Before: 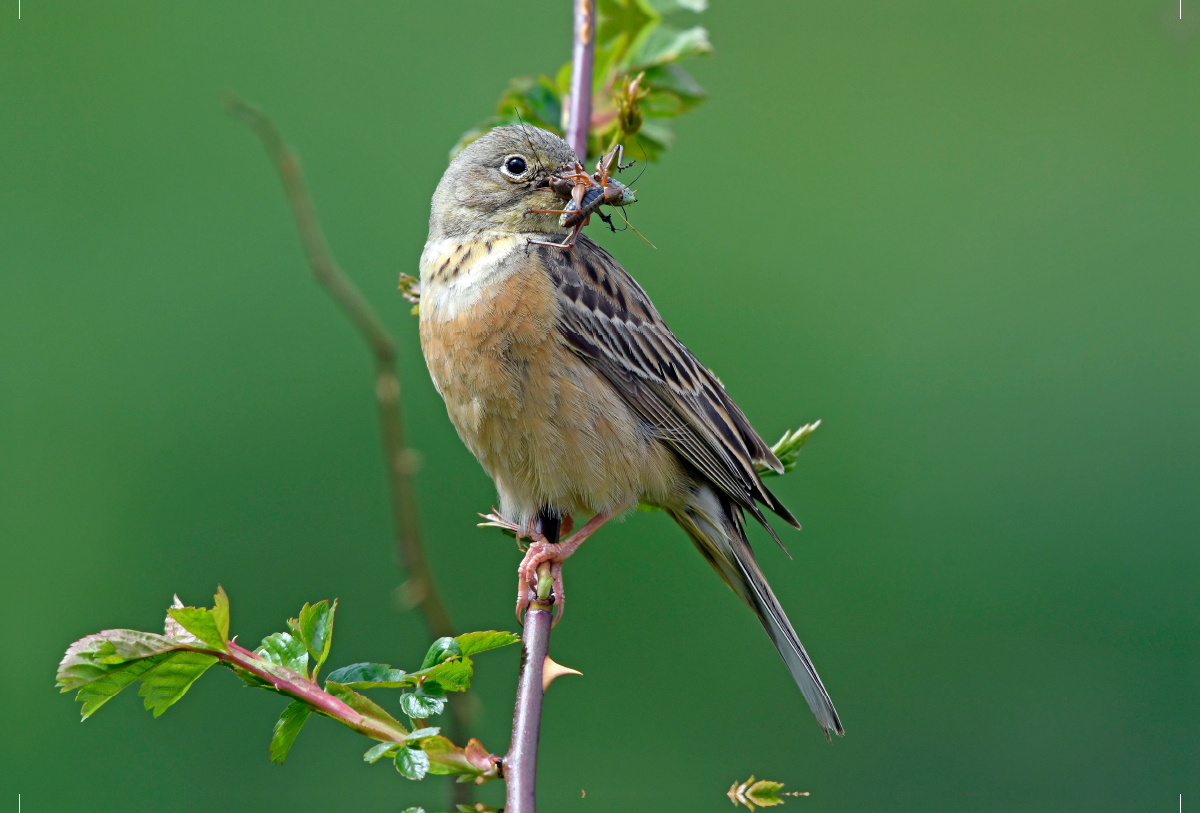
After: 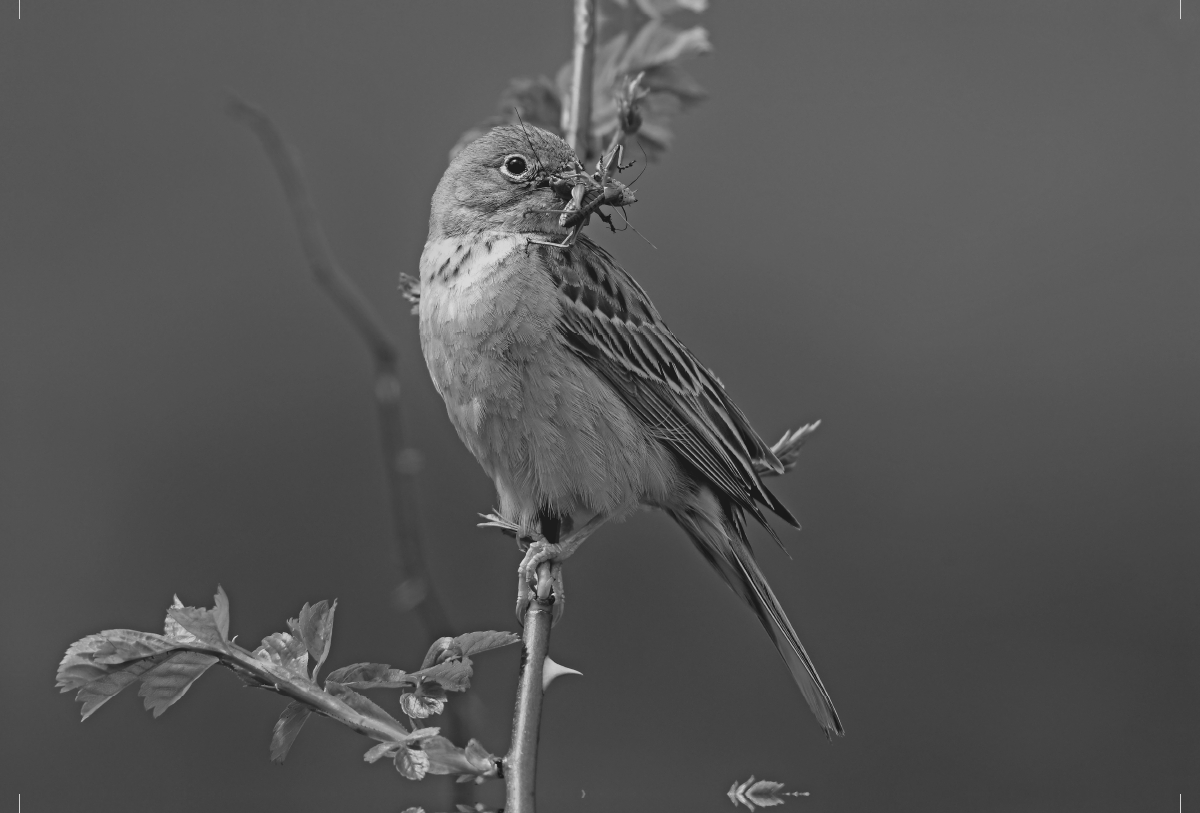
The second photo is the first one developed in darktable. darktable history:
color balance rgb: shadows lift › chroma 3%, shadows lift › hue 280.8°, power › hue 330°, highlights gain › chroma 3%, highlights gain › hue 75.6°, global offset › luminance 1.5%, perceptual saturation grading › global saturation 20%, perceptual saturation grading › highlights -25%, perceptual saturation grading › shadows 50%, global vibrance 30%
white balance: red 1.029, blue 0.92
contrast equalizer: y [[0.5, 0.504, 0.515, 0.527, 0.535, 0.534], [0.5 ×6], [0.491, 0.387, 0.179, 0.068, 0.068, 0.068], [0 ×5, 0.023], [0 ×6]]
monochrome: a 79.32, b 81.83, size 1.1
